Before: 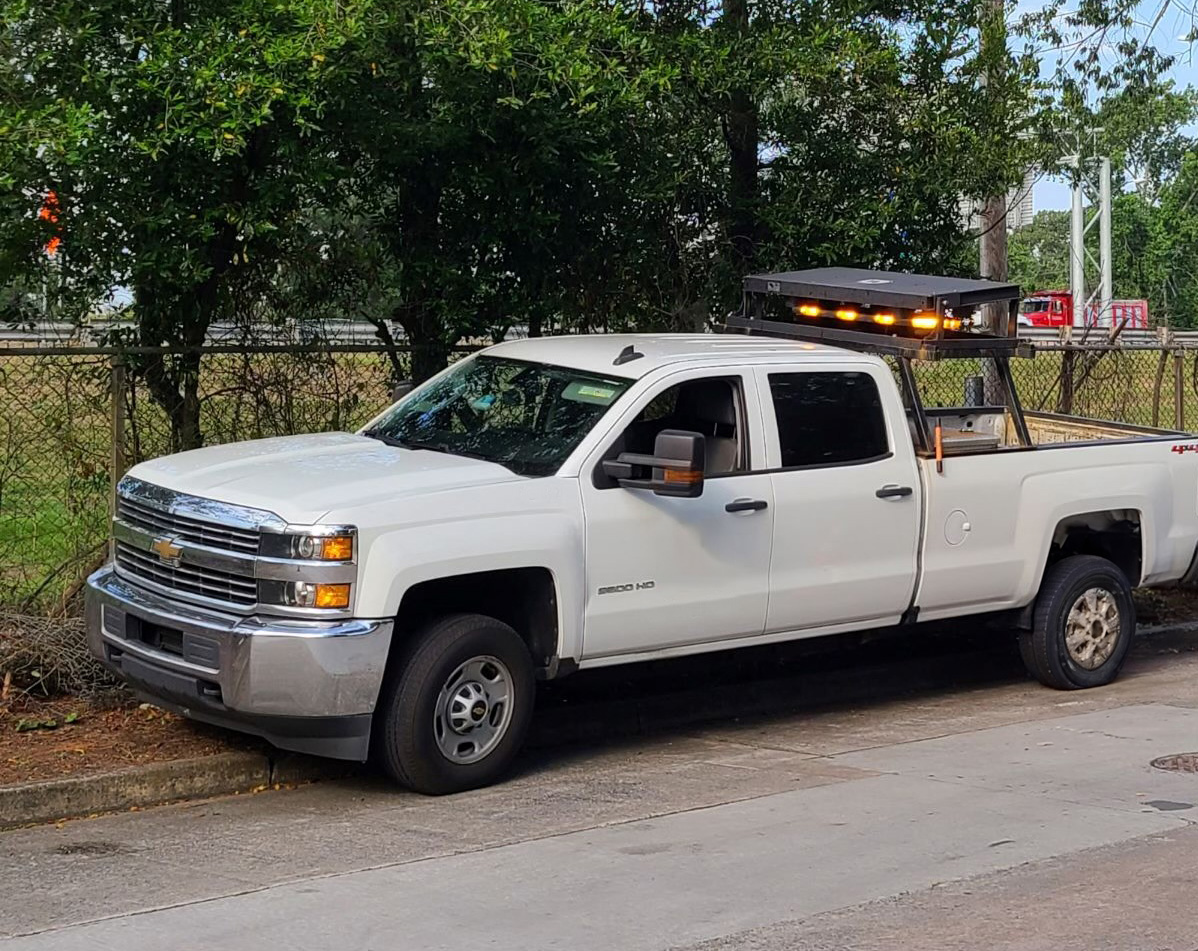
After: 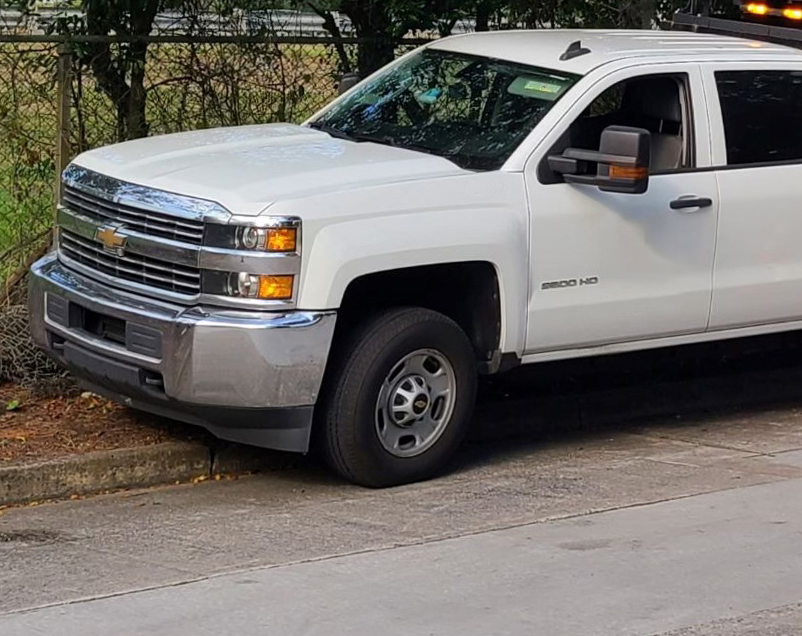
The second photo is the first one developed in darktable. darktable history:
crop and rotate: angle -0.82°, left 3.85%, top 31.828%, right 27.992%
